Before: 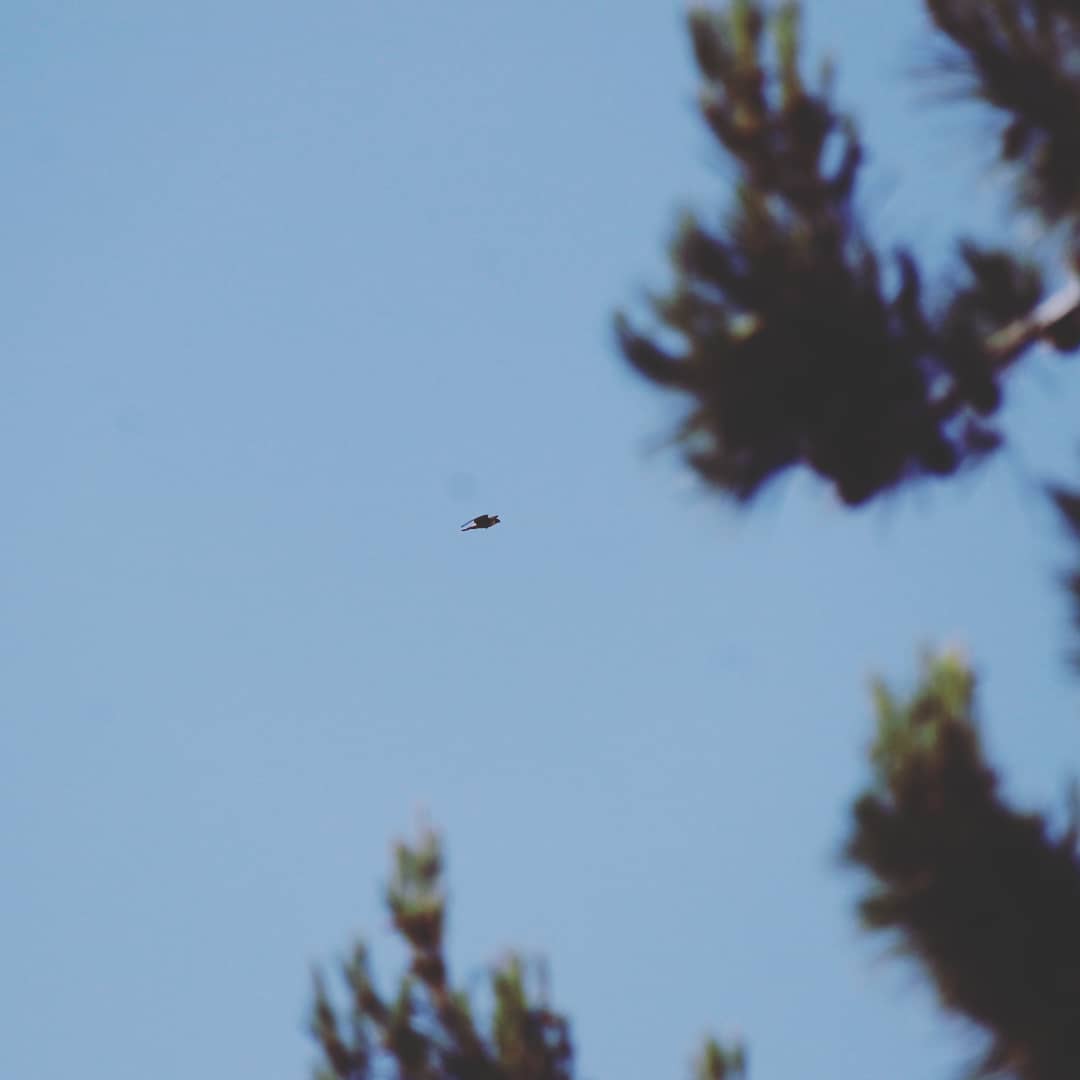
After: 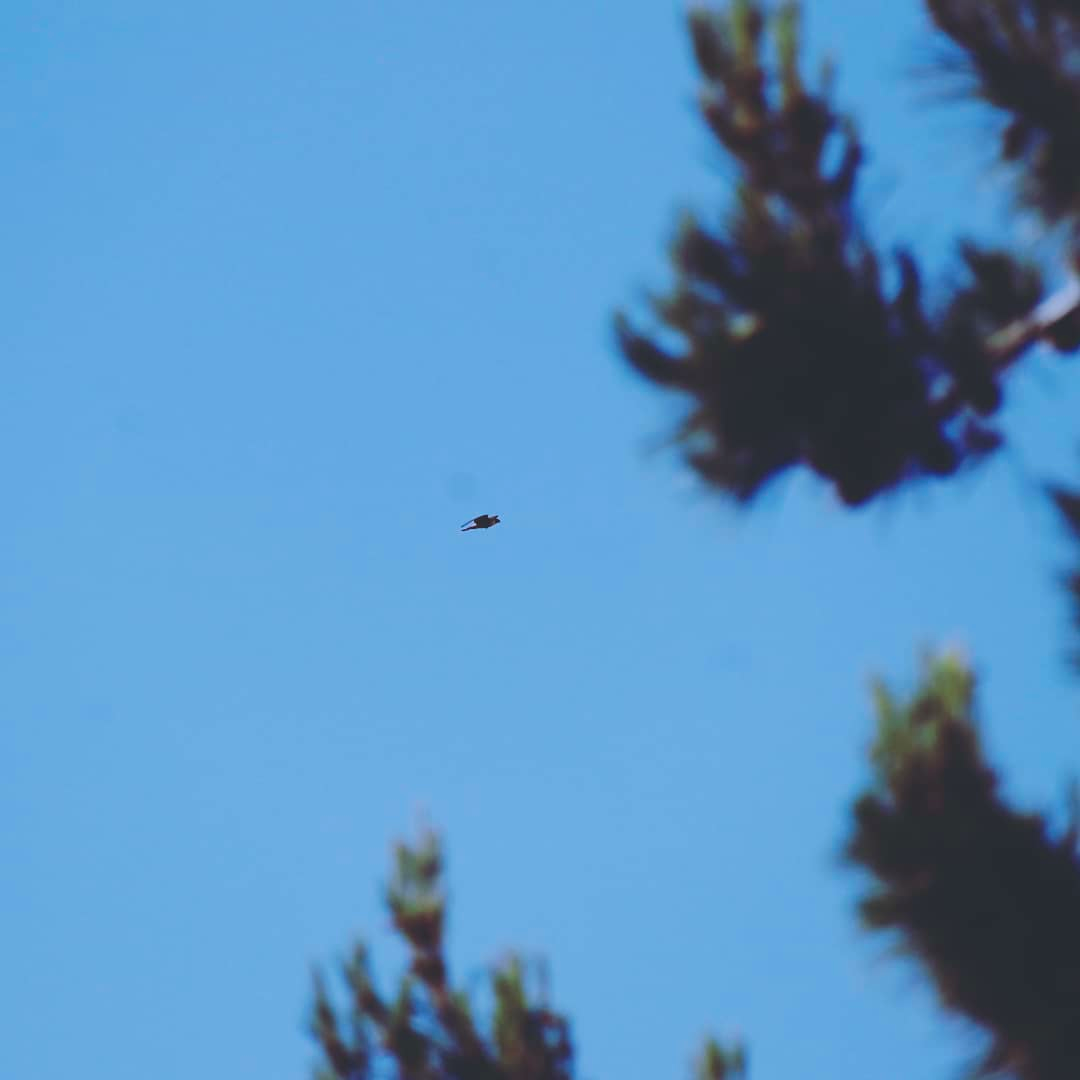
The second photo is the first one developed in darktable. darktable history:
color calibration: output R [0.972, 0.068, -0.094, 0], output G [-0.178, 1.216, -0.086, 0], output B [0.095, -0.136, 0.98, 0], illuminant custom, x 0.371, y 0.381, temperature 4283.16 K
